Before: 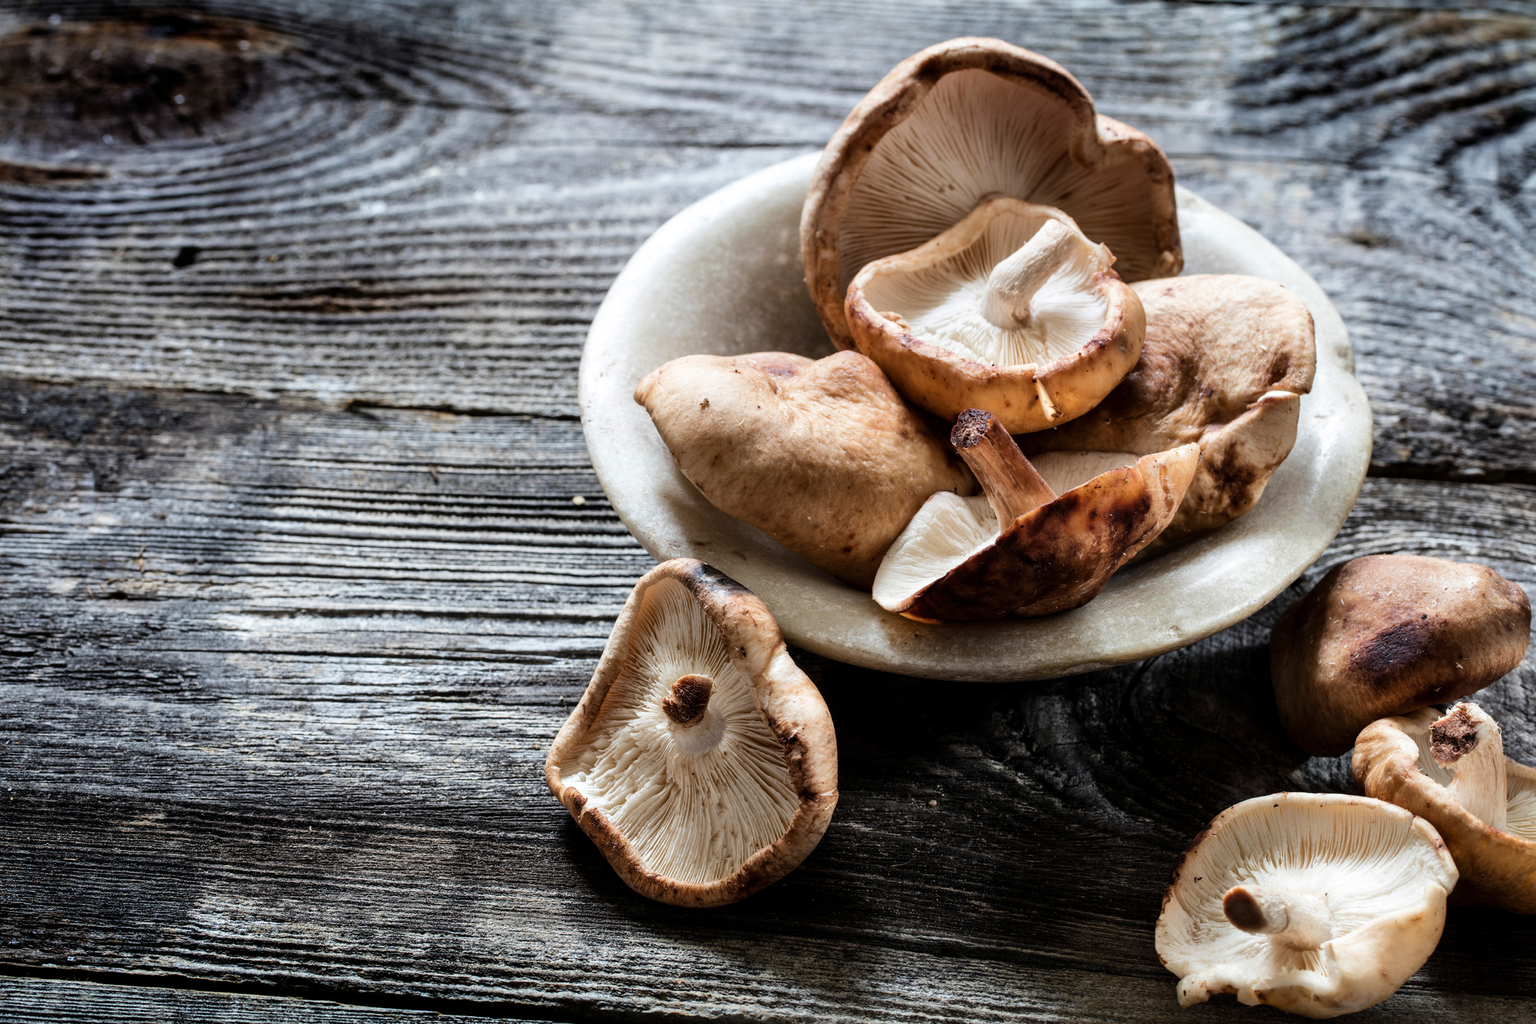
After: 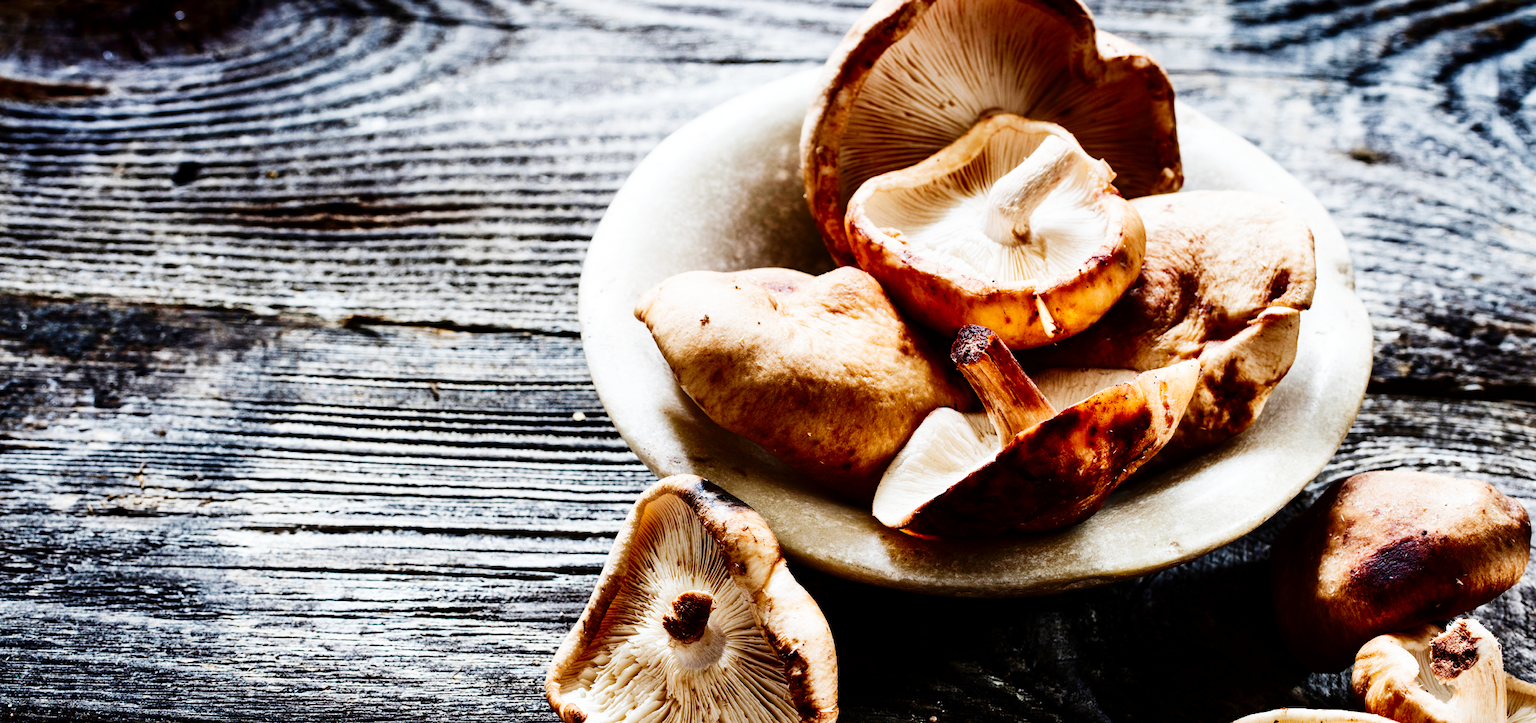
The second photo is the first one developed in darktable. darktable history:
contrast brightness saturation: contrast 0.126, brightness -0.241, saturation 0.138
crop and rotate: top 8.234%, bottom 21.048%
tone curve: curves: ch0 [(0, 0) (0.084, 0.074) (0.2, 0.297) (0.363, 0.591) (0.495, 0.765) (0.68, 0.901) (0.851, 0.967) (1, 1)], preserve colors none
